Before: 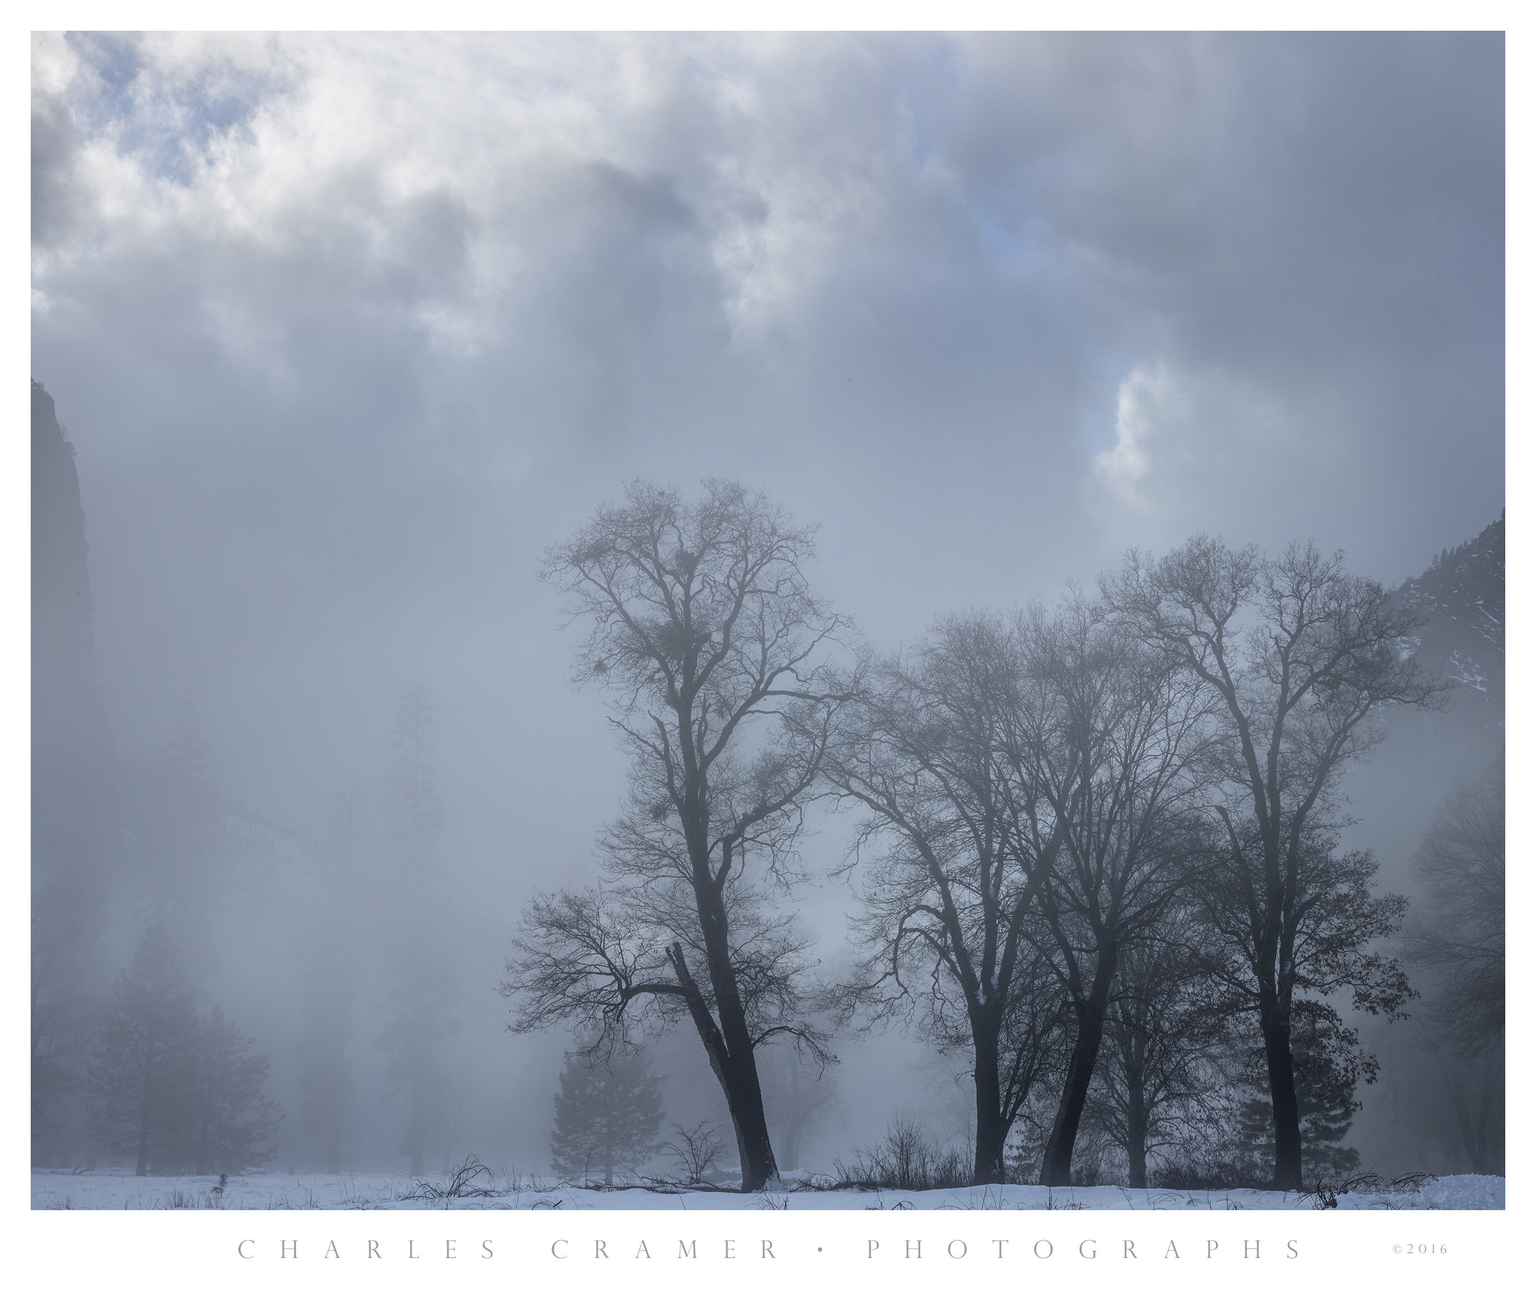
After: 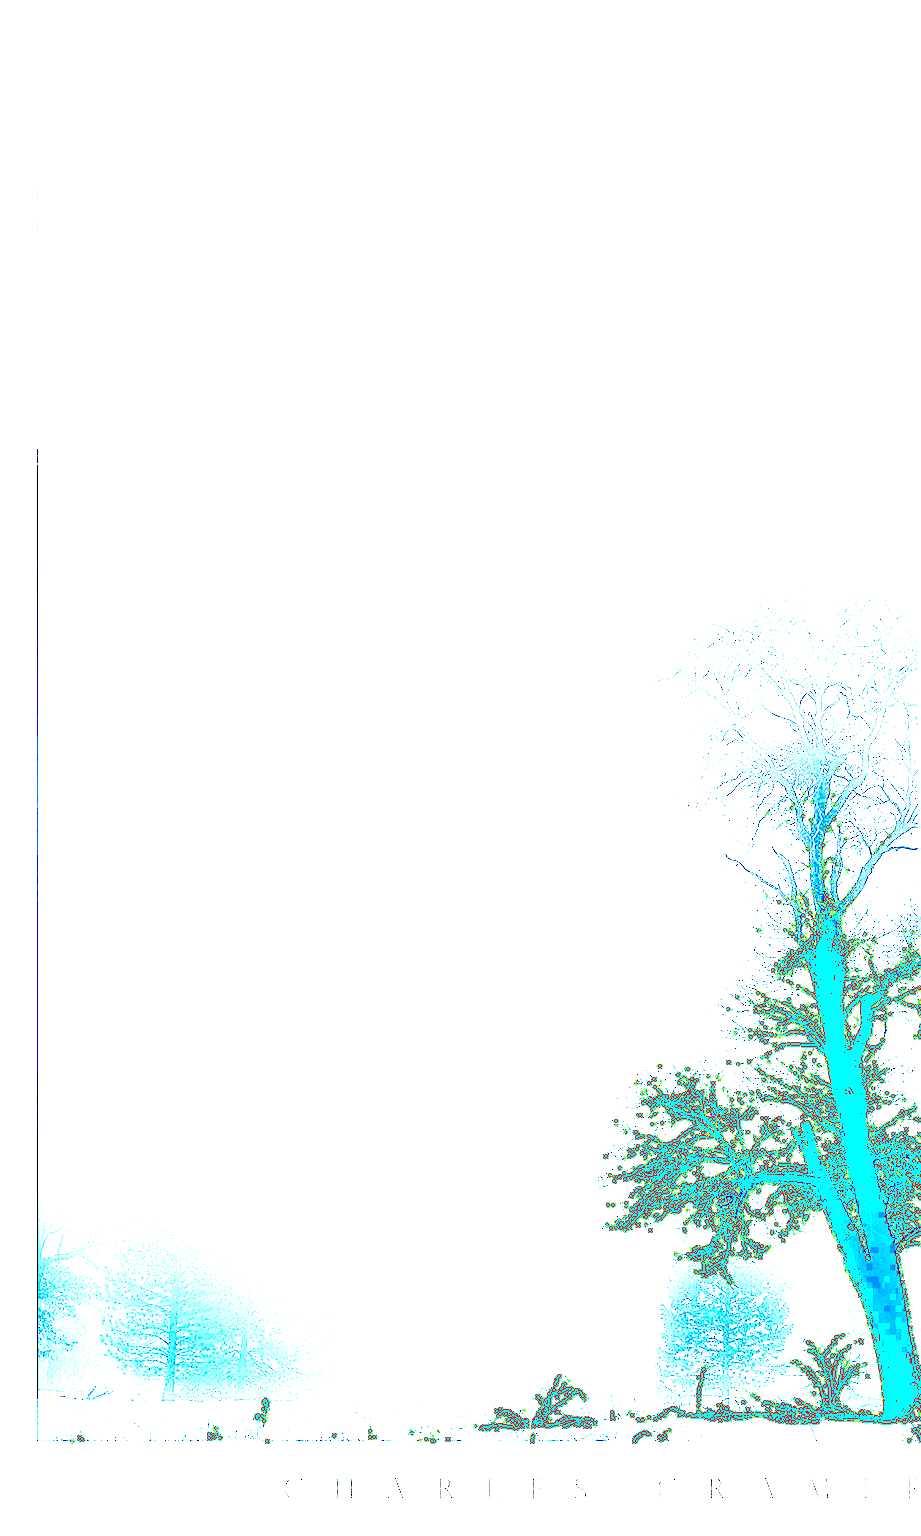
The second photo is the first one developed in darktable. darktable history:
local contrast: detail 160%
crop and rotate: left 0.018%, top 0%, right 49.61%
sharpen: amount 1.99
color correction: highlights a* -4.7, highlights b* 5.03, saturation 0.944
contrast brightness saturation: contrast 0.037, saturation 0.16
tone curve: curves: ch0 [(0, 0) (0.822, 0.825) (0.994, 0.955)]; ch1 [(0, 0) (0.226, 0.261) (0.383, 0.397) (0.46, 0.46) (0.498, 0.479) (0.524, 0.523) (0.578, 0.575) (1, 1)]; ch2 [(0, 0) (0.438, 0.456) (0.5, 0.498) (0.547, 0.515) (0.597, 0.58) (0.629, 0.603) (1, 1)], color space Lab, independent channels, preserve colors none
exposure: black level correction 0.098, exposure 2.904 EV, compensate highlight preservation false
contrast equalizer: y [[0.5 ×6], [0.5 ×6], [0.5, 0.5, 0.501, 0.545, 0.707, 0.863], [0 ×6], [0 ×6]], mix 0.134
